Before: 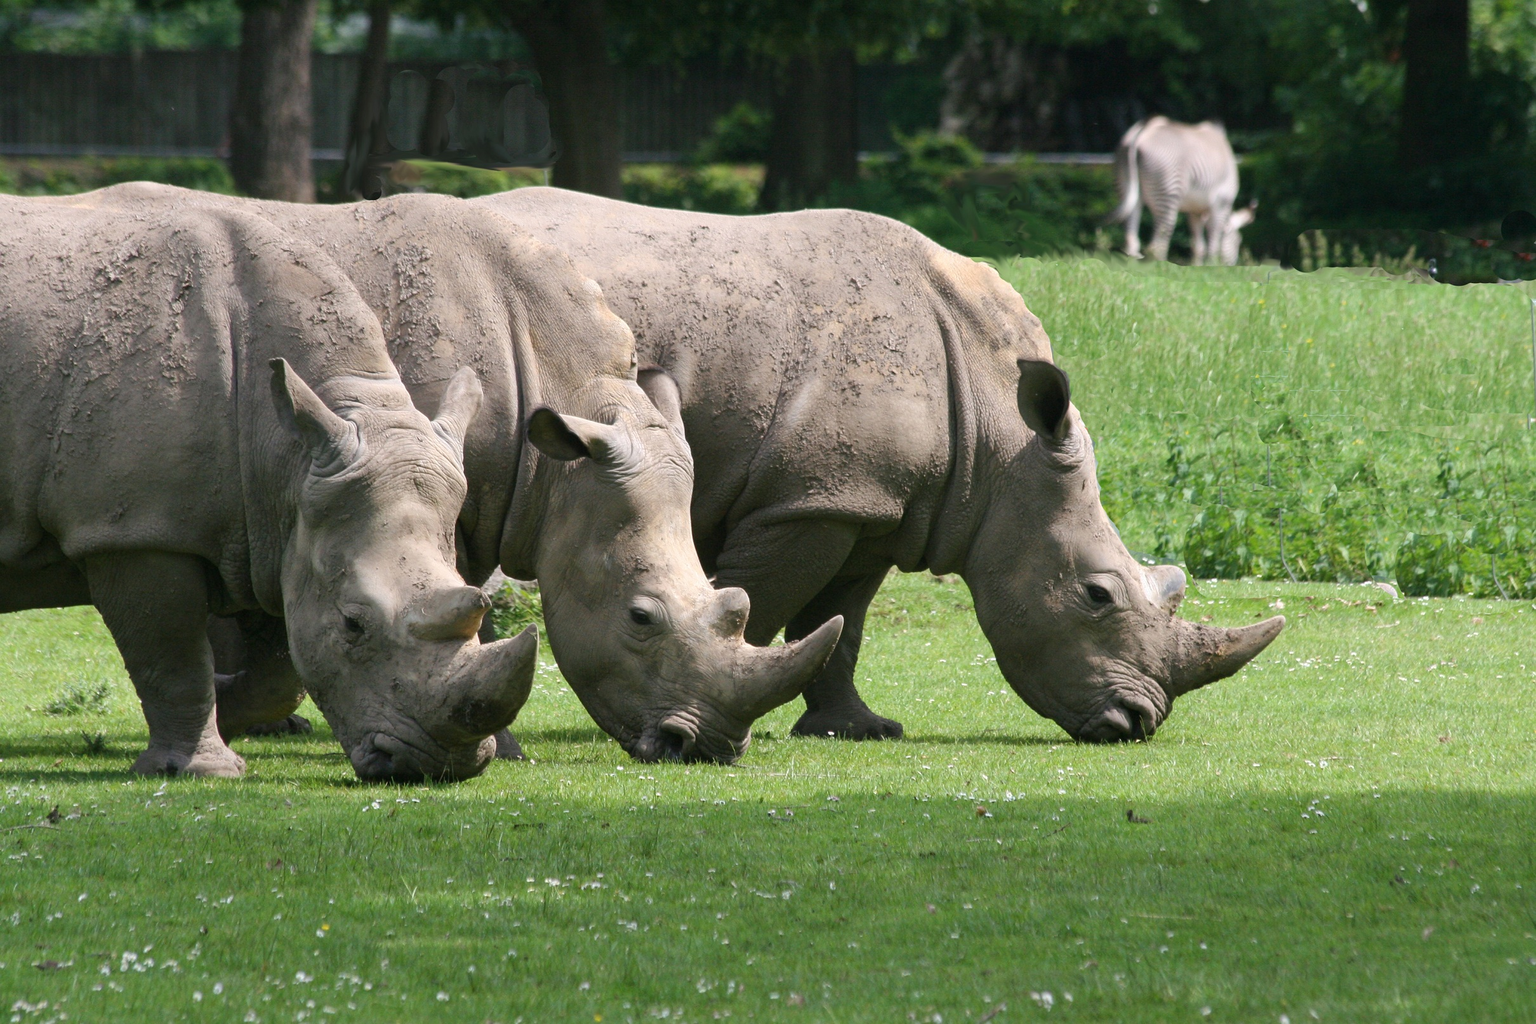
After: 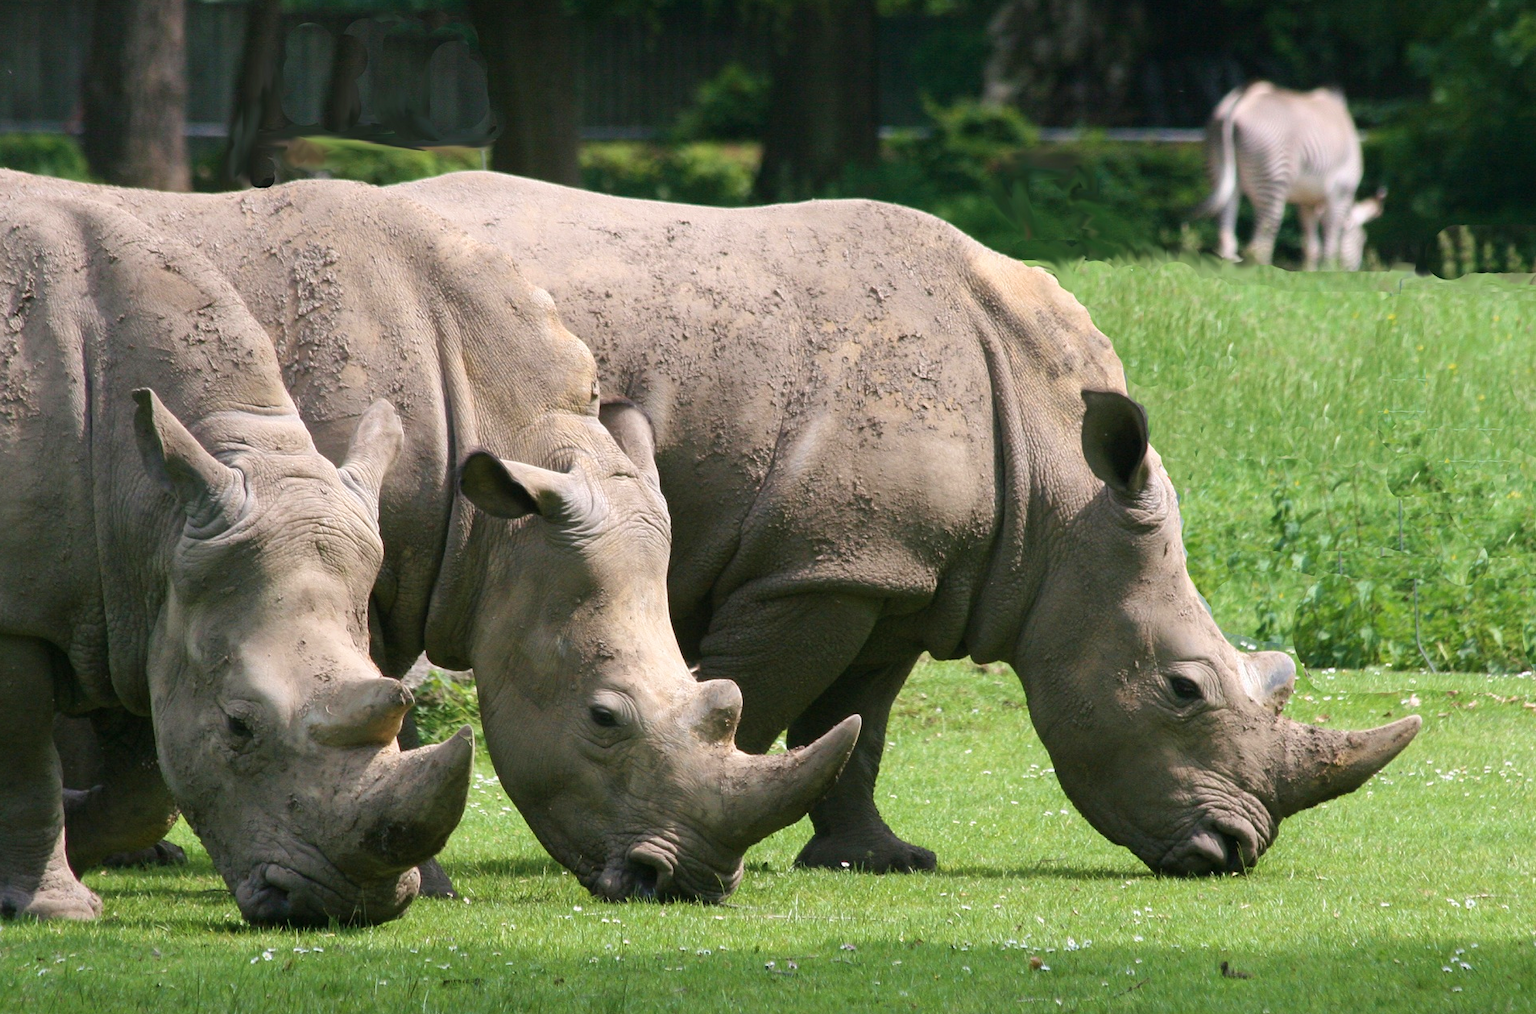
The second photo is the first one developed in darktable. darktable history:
crop and rotate: left 10.77%, top 5.1%, right 10.41%, bottom 16.76%
velvia: on, module defaults
